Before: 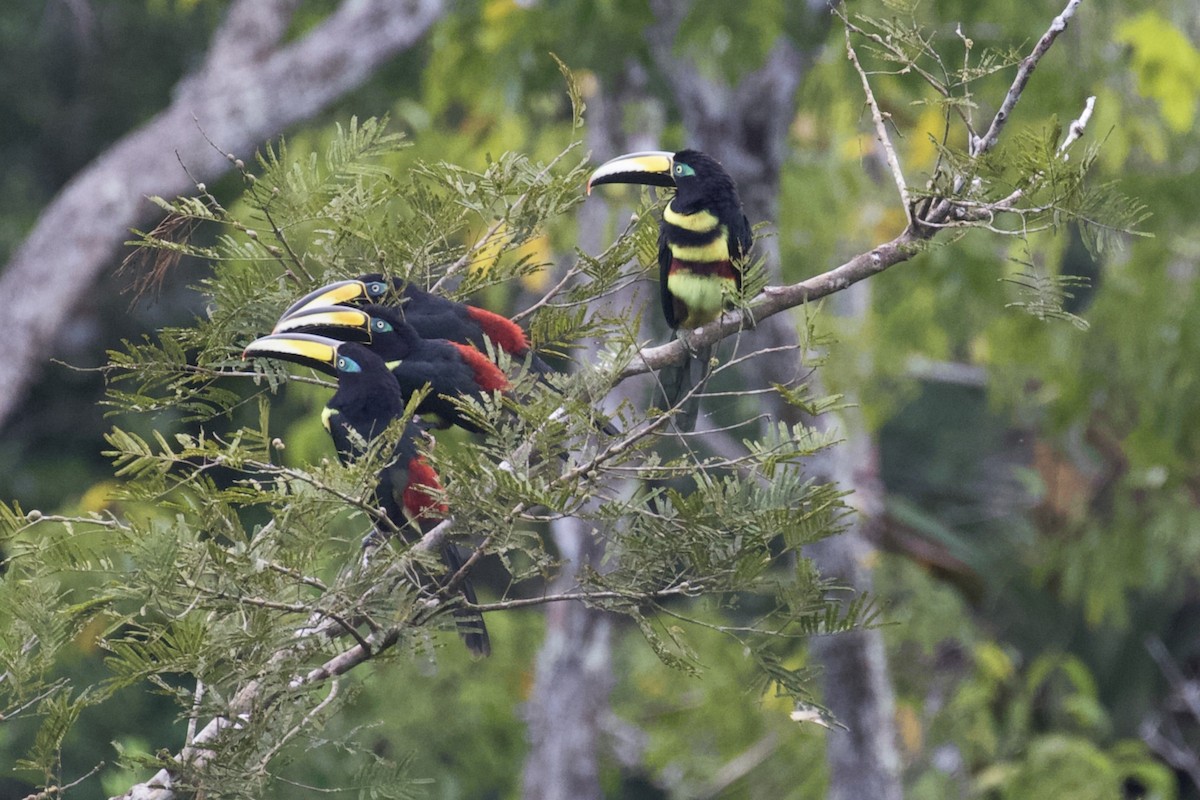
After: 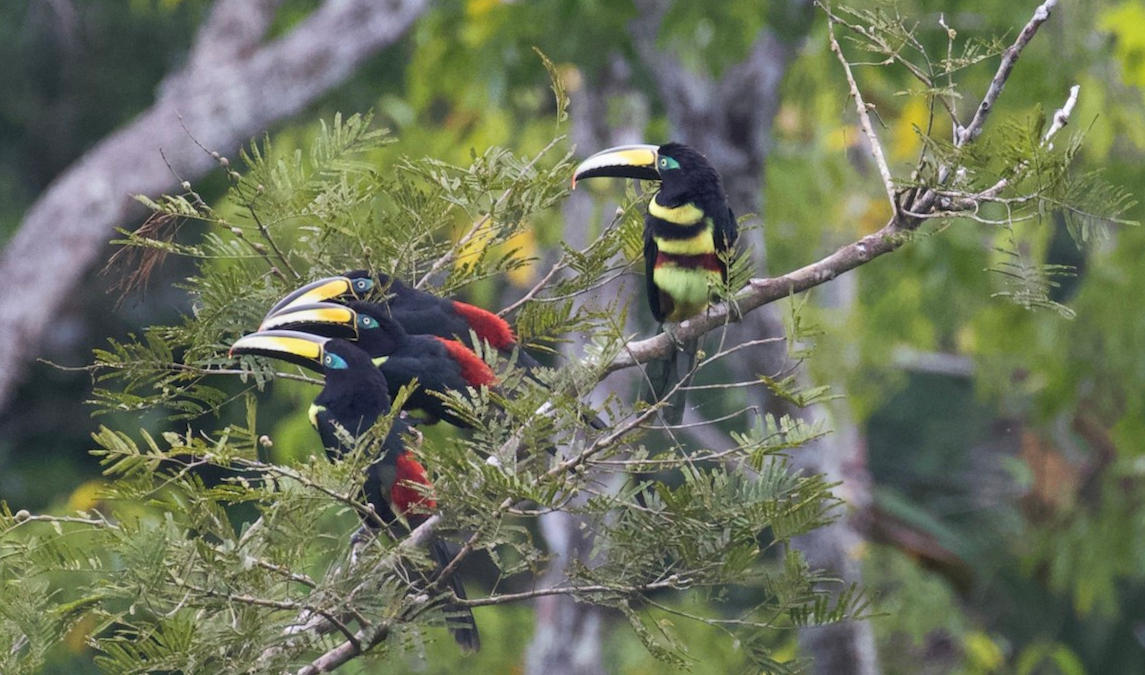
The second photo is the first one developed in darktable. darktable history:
crop and rotate: angle 0.595°, left 0.35%, right 2.736%, bottom 14.195%
